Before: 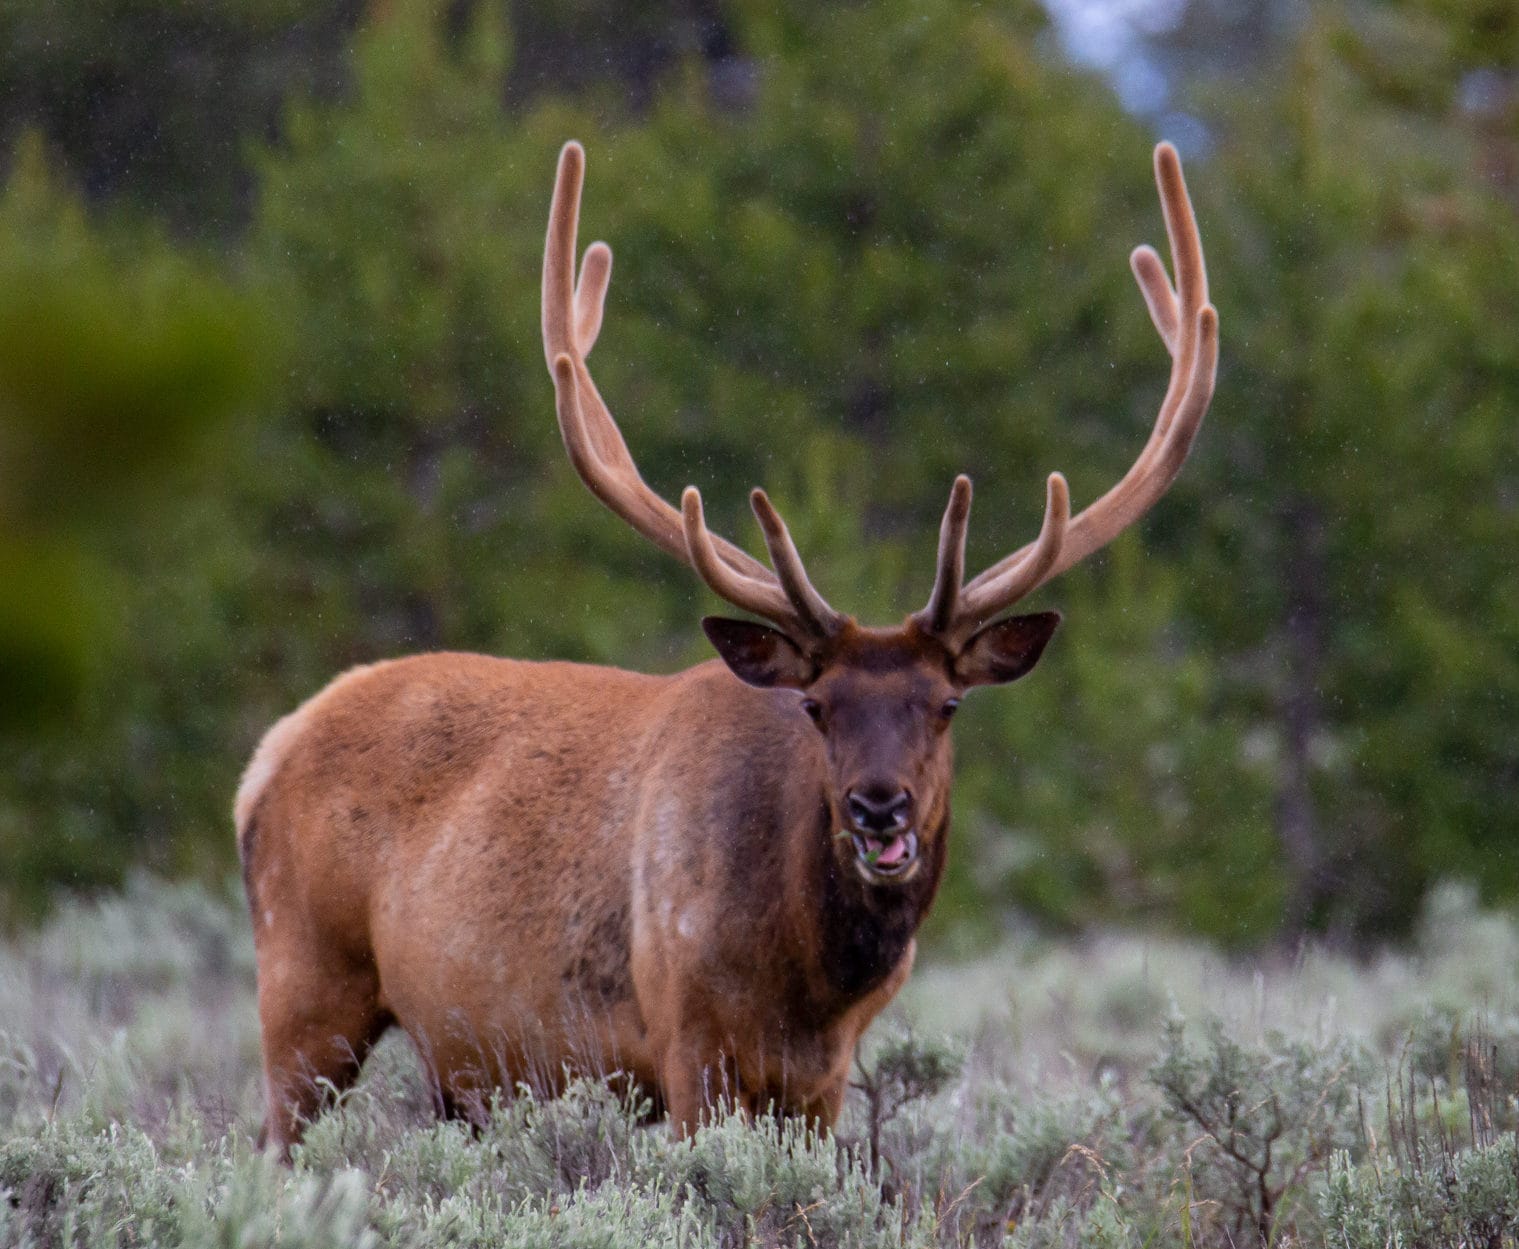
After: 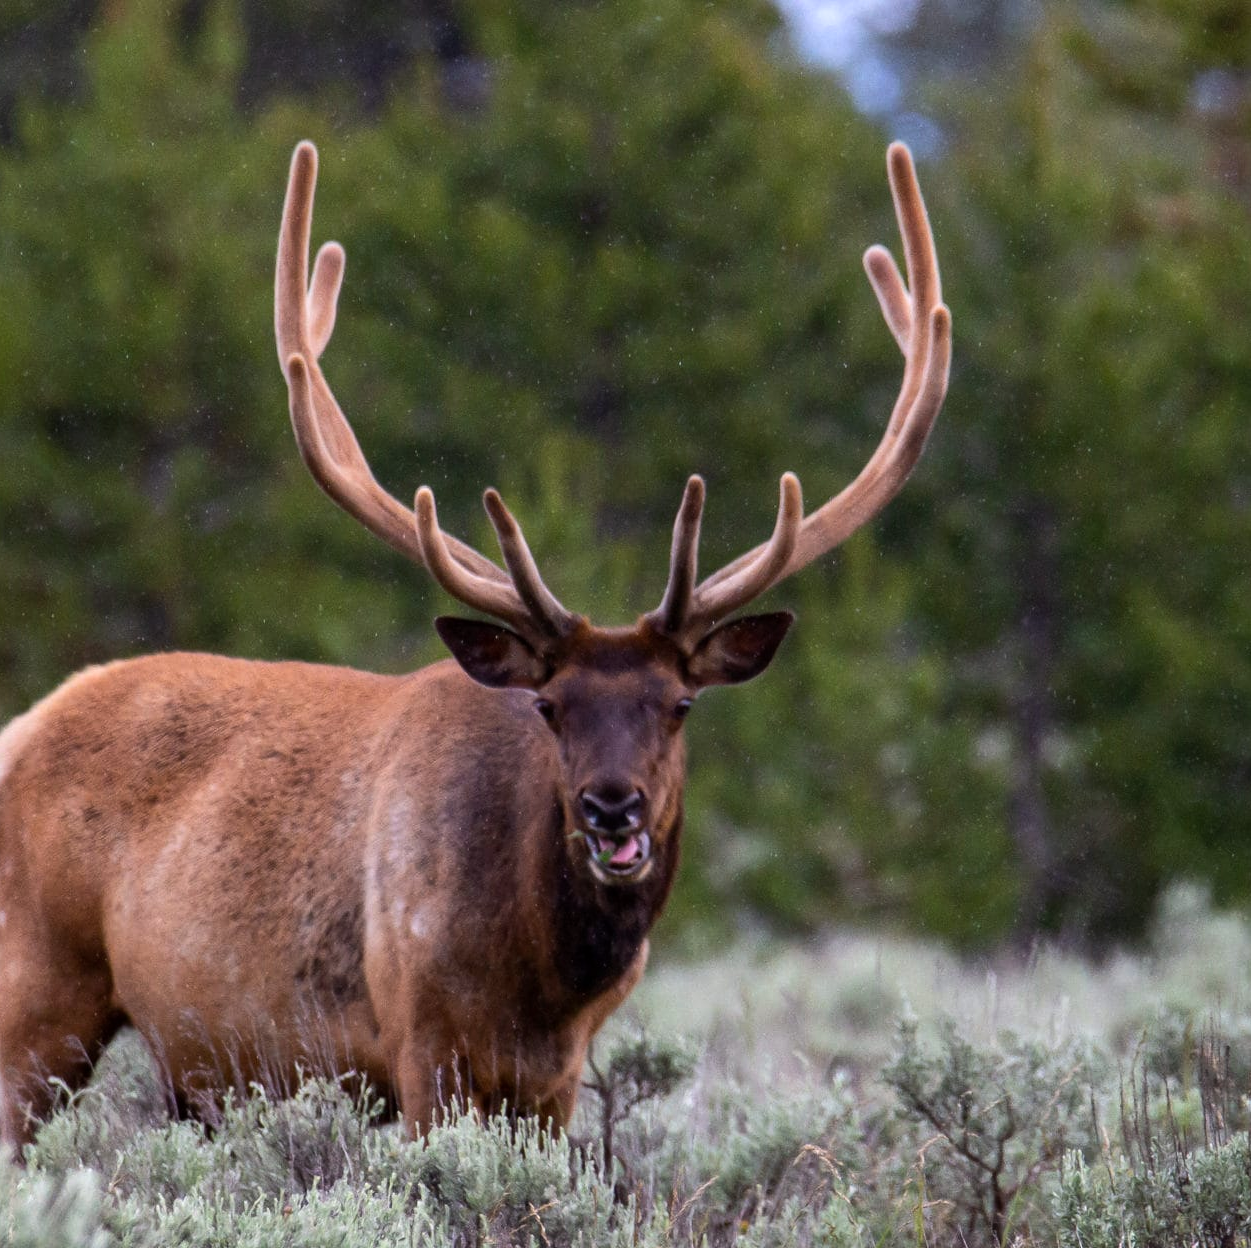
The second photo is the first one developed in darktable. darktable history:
tone equalizer: -8 EV -0.417 EV, -7 EV -0.389 EV, -6 EV -0.333 EV, -5 EV -0.222 EV, -3 EV 0.222 EV, -2 EV 0.333 EV, -1 EV 0.389 EV, +0 EV 0.417 EV, edges refinement/feathering 500, mask exposure compensation -1.57 EV, preserve details no
color balance: on, module defaults
crop: left 17.582%, bottom 0.031%
